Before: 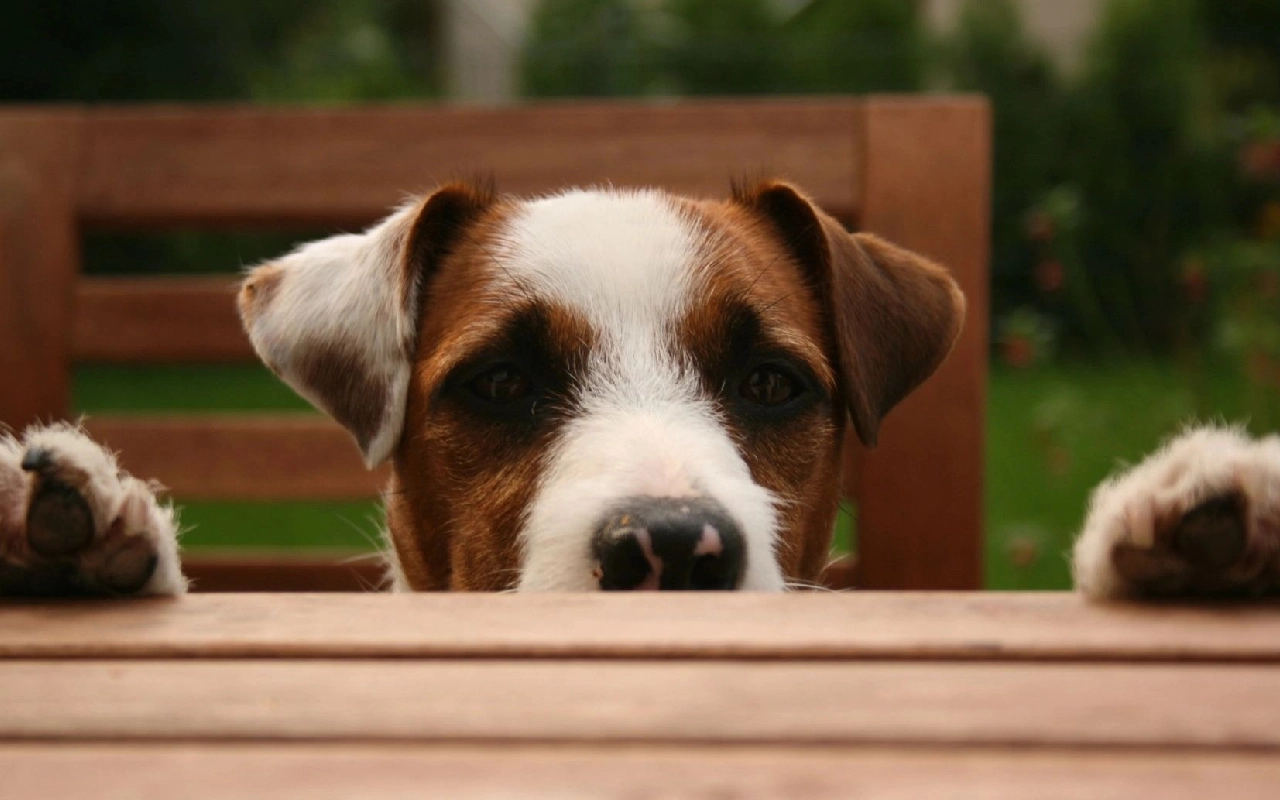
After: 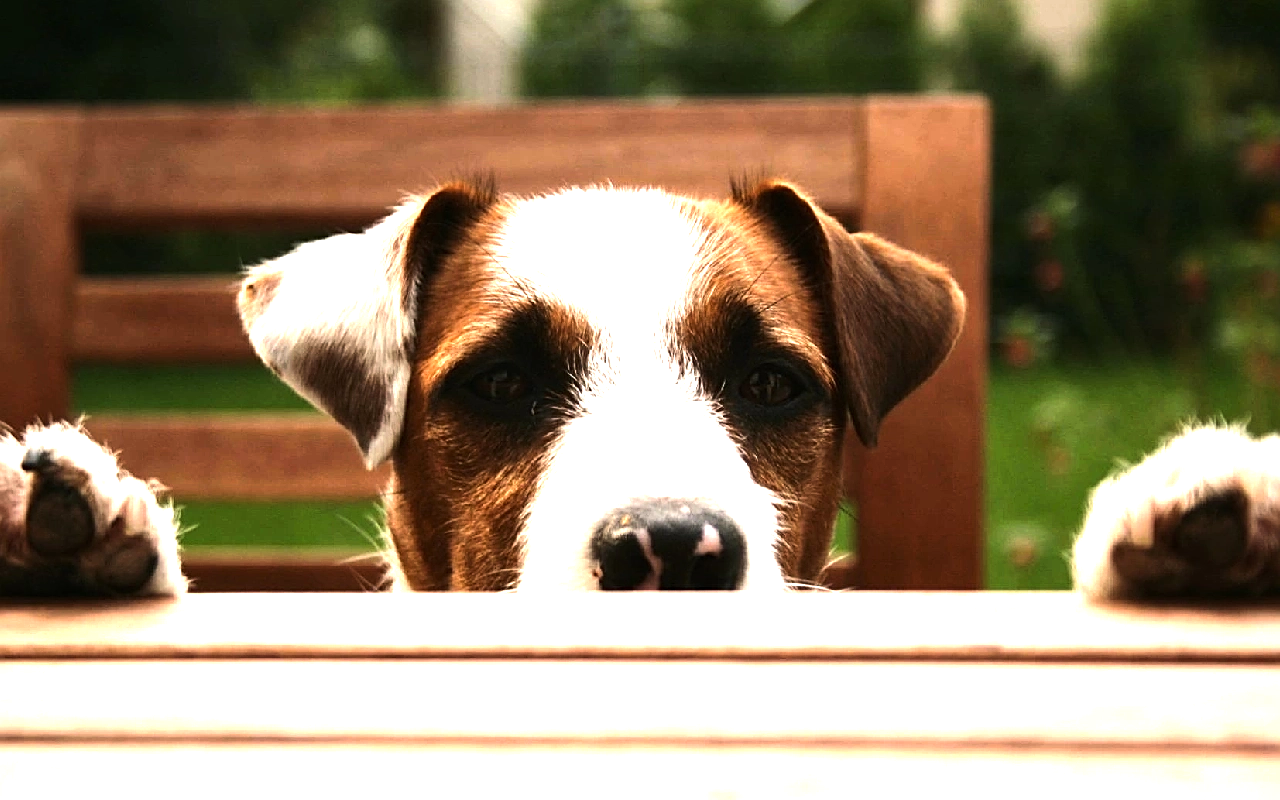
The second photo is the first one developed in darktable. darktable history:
sharpen: on, module defaults
exposure: exposure 1.061 EV, compensate highlight preservation false
tone equalizer: -8 EV -1.08 EV, -7 EV -1.01 EV, -6 EV -0.867 EV, -5 EV -0.578 EV, -3 EV 0.578 EV, -2 EV 0.867 EV, -1 EV 1.01 EV, +0 EV 1.08 EV, edges refinement/feathering 500, mask exposure compensation -1.57 EV, preserve details no
